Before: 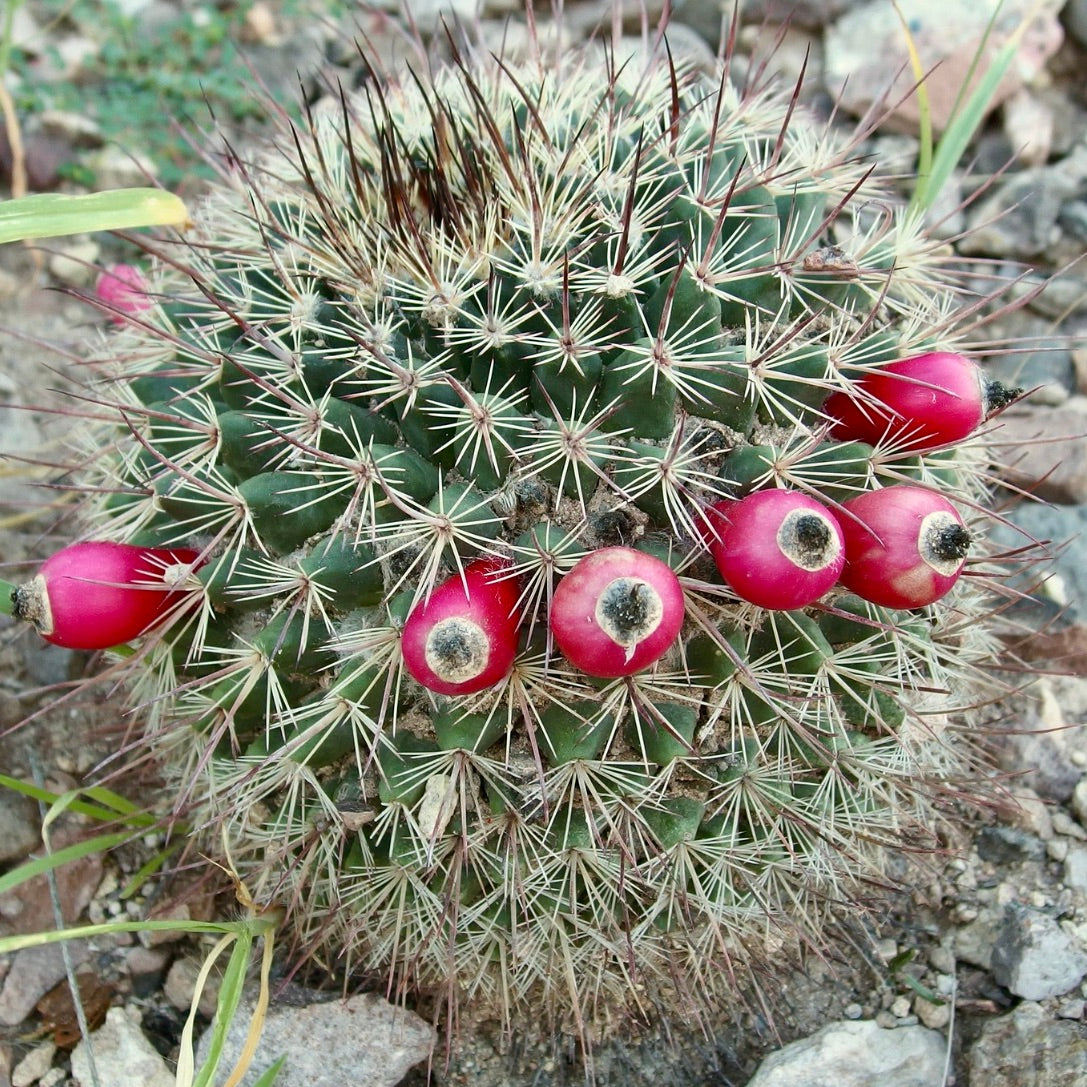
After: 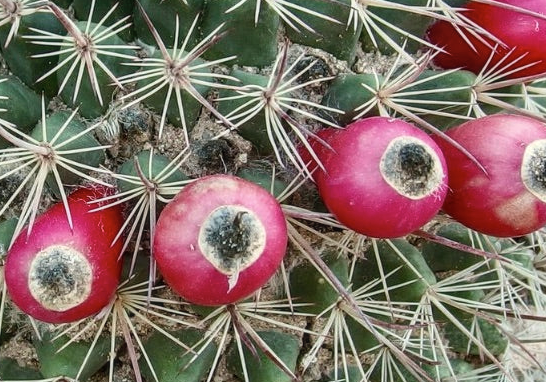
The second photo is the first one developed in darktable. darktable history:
crop: left 36.591%, top 34.232%, right 13.145%, bottom 30.539%
local contrast: detail 130%
contrast brightness saturation: contrast -0.101, saturation -0.096
